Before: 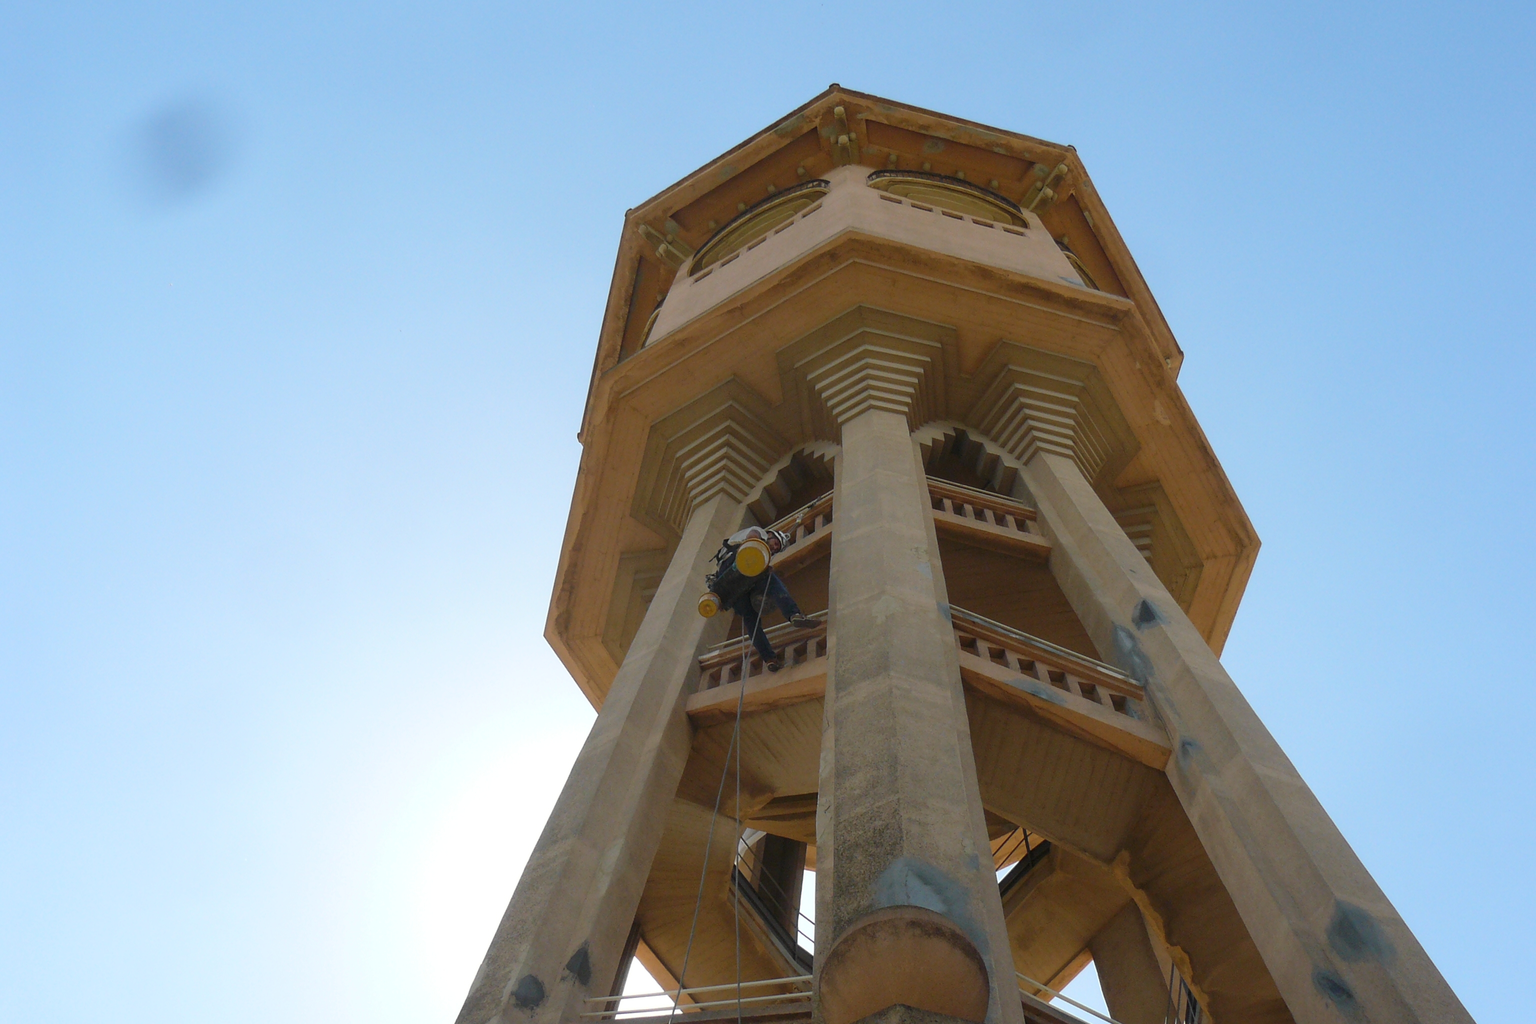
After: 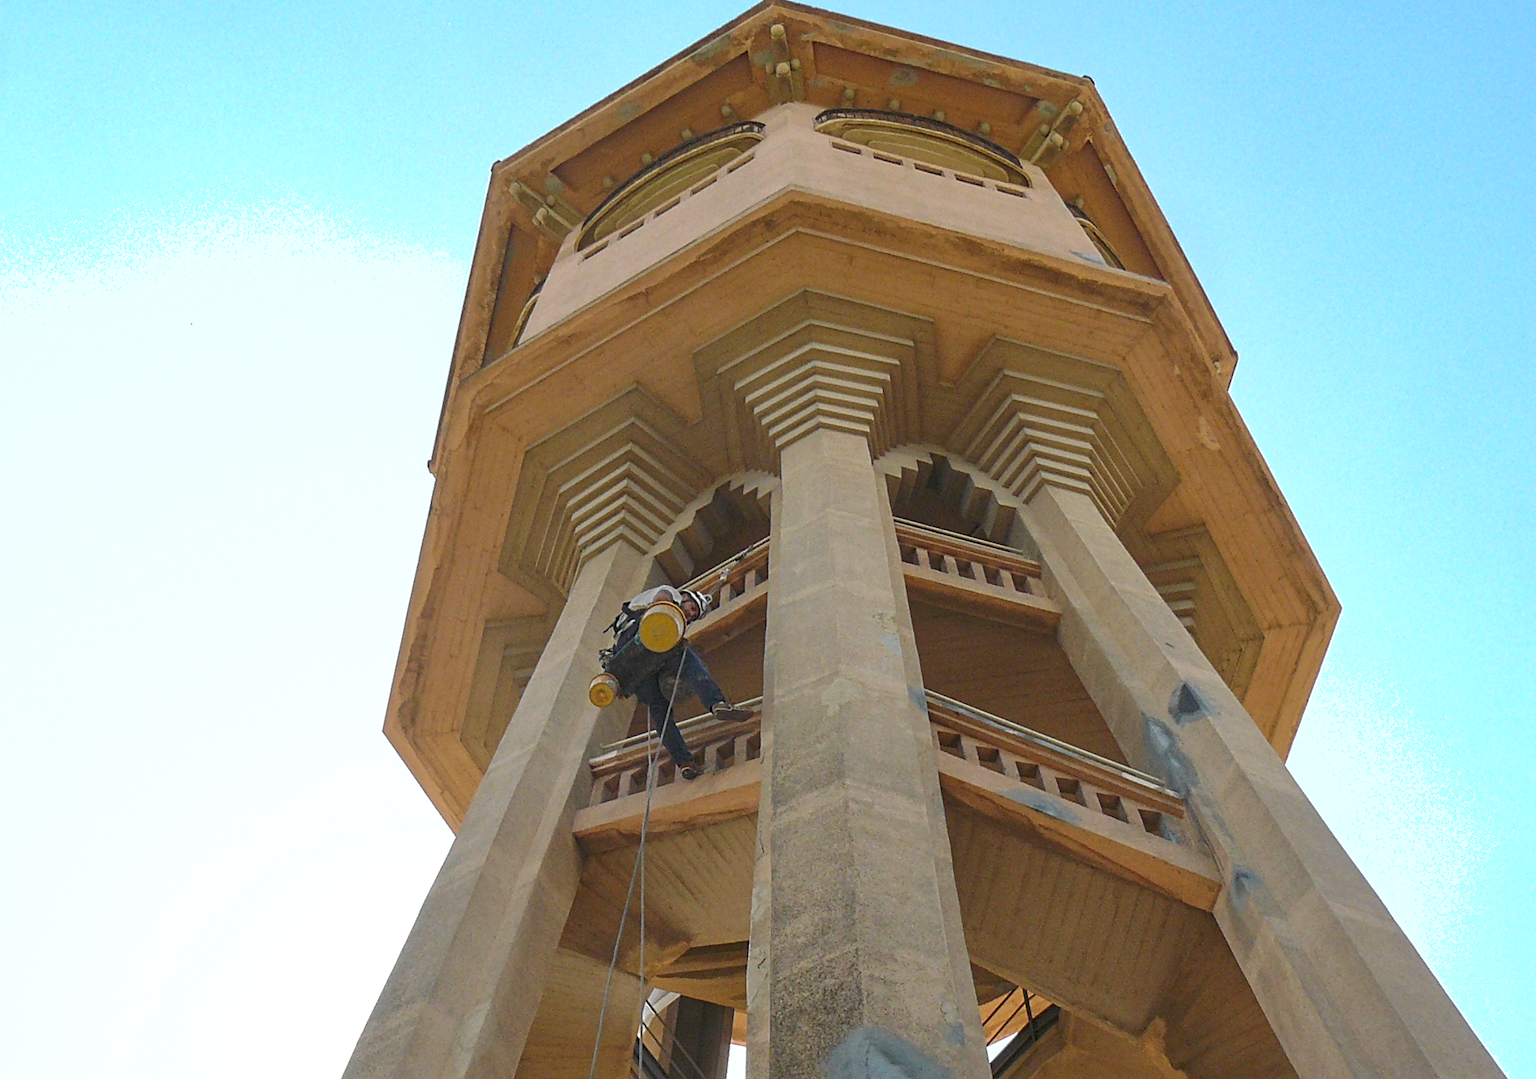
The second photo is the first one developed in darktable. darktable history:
crop: left 16.768%, top 8.653%, right 8.362%, bottom 12.485%
shadows and highlights: on, module defaults
contrast equalizer: y [[0.5, 0.5, 0.5, 0.539, 0.64, 0.611], [0.5 ×6], [0.5 ×6], [0 ×6], [0 ×6]]
exposure: black level correction 0, exposure 0.7 EV, compensate exposure bias true, compensate highlight preservation false
